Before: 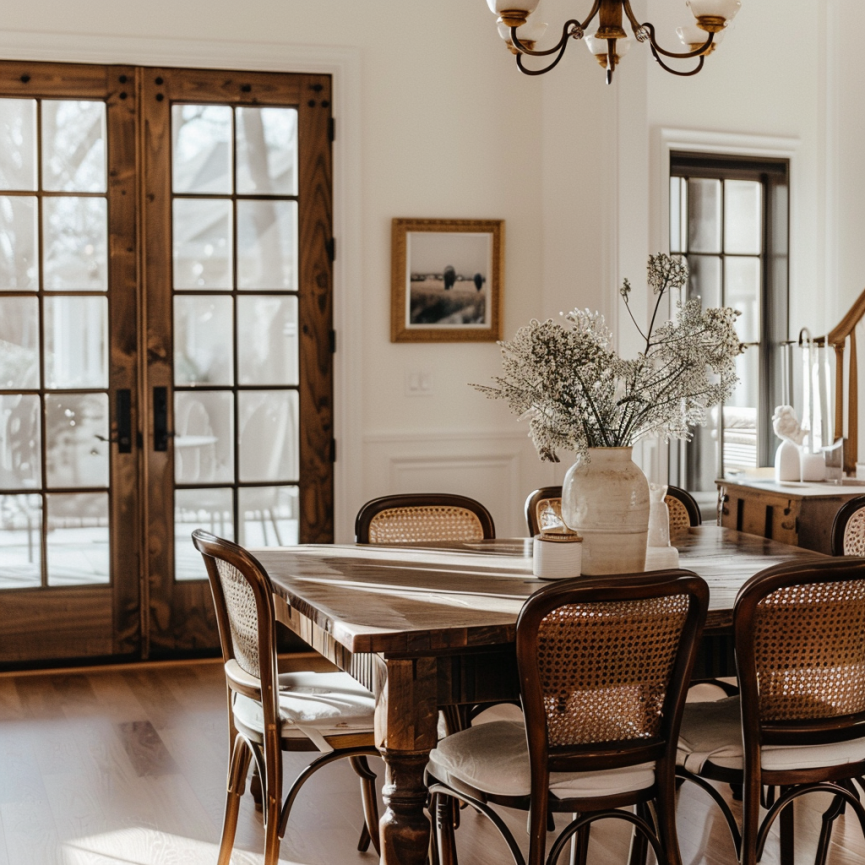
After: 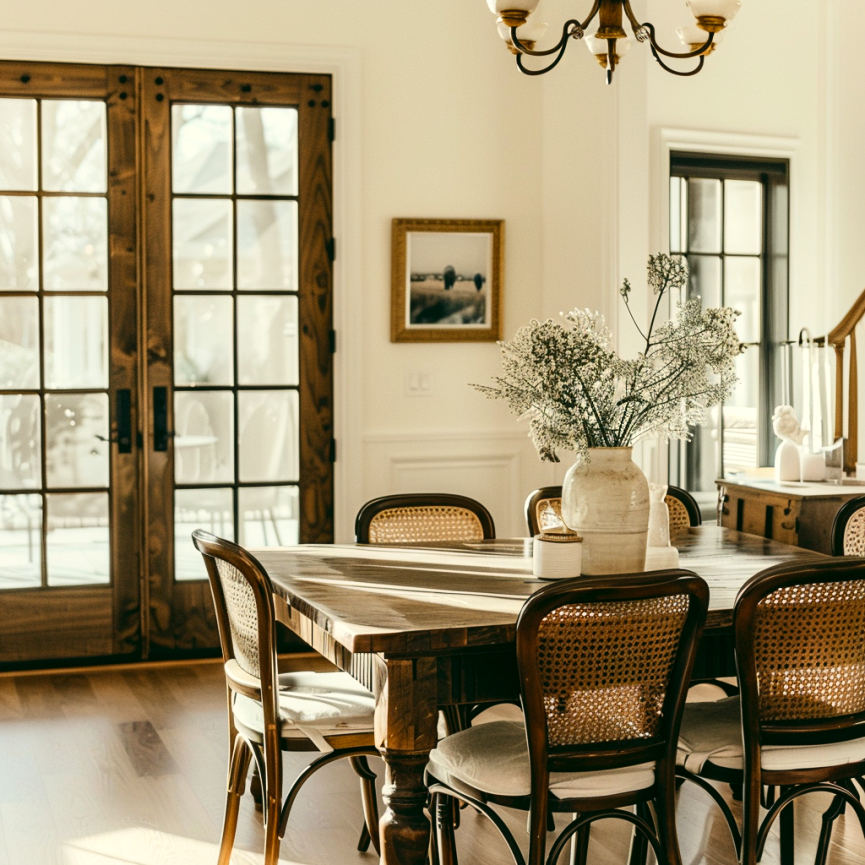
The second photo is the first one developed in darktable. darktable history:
contrast brightness saturation: contrast 0.205, brightness 0.169, saturation 0.225
color correction: highlights a* -0.442, highlights b* 9.61, shadows a* -9.4, shadows b* 1.32
local contrast: mode bilateral grid, contrast 20, coarseness 50, detail 119%, midtone range 0.2
